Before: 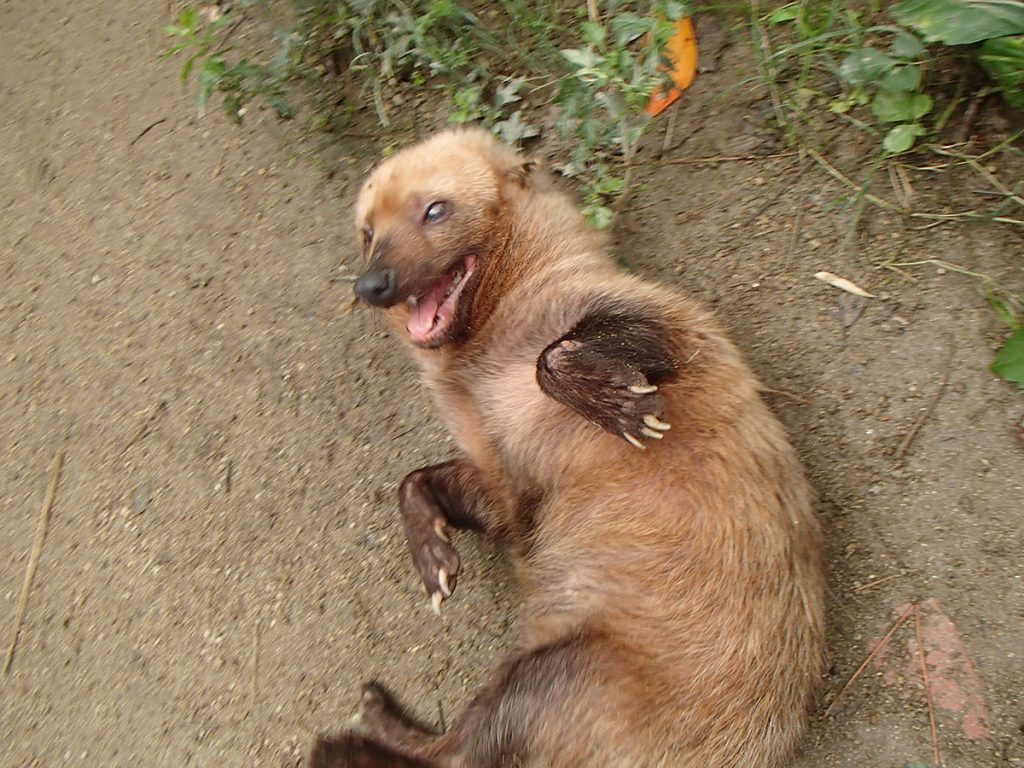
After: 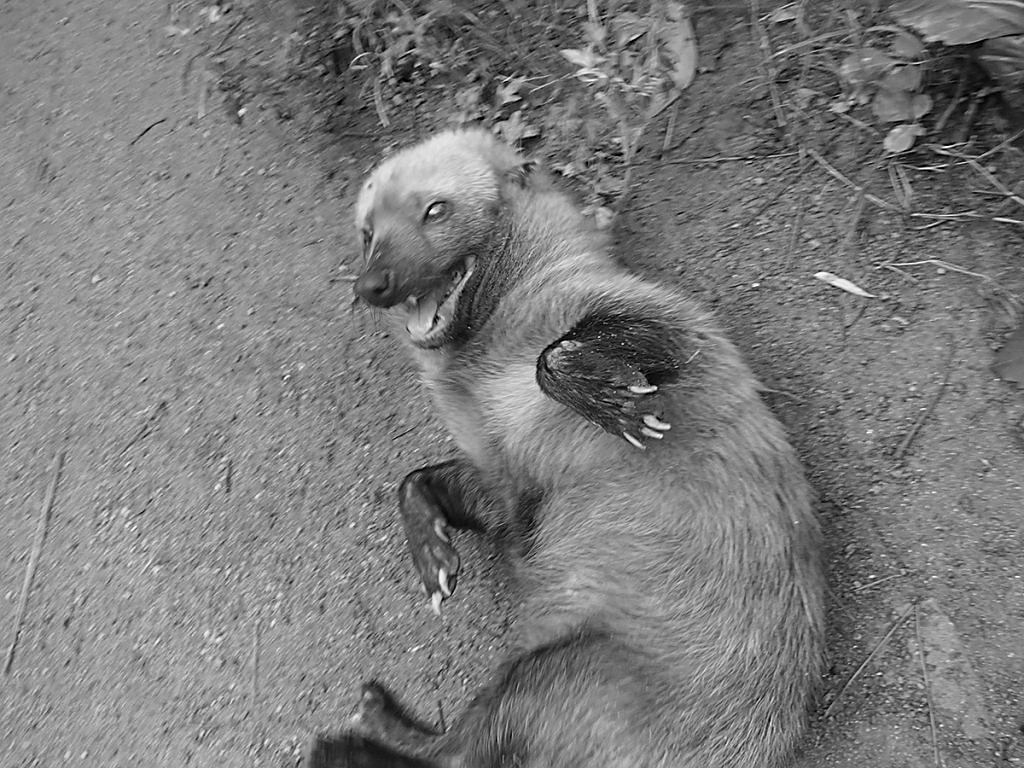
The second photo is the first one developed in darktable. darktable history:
shadows and highlights: shadows 0, highlights 40
sharpen: on, module defaults
monochrome: a 14.95, b -89.96
contrast brightness saturation: saturation -1
